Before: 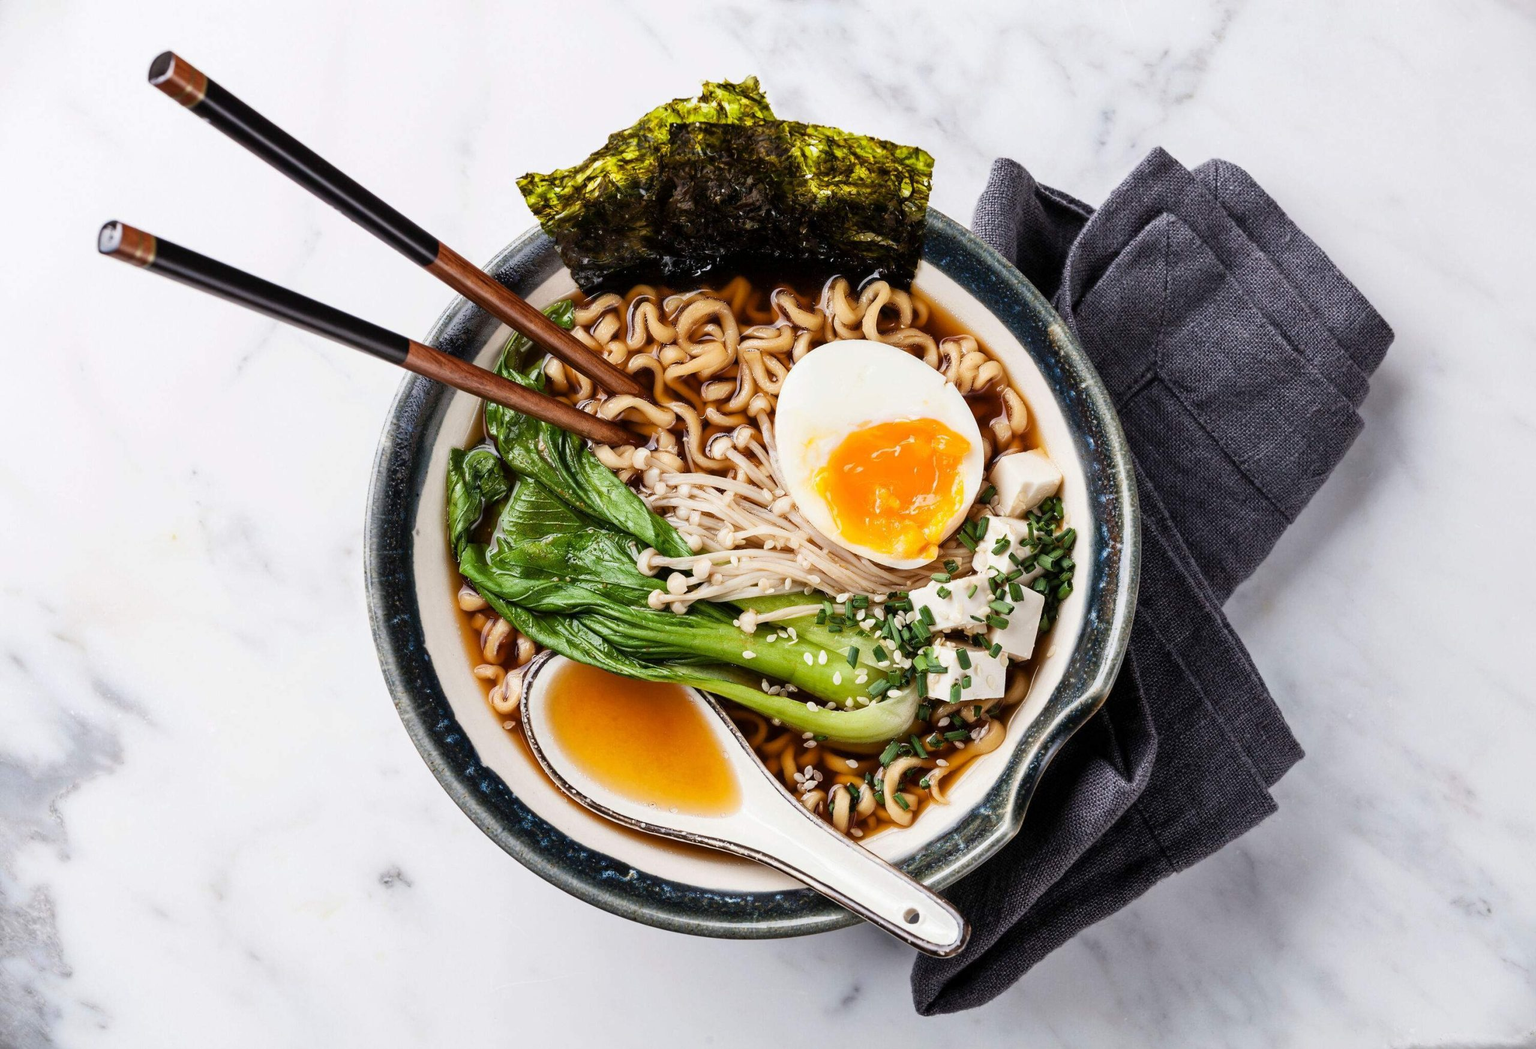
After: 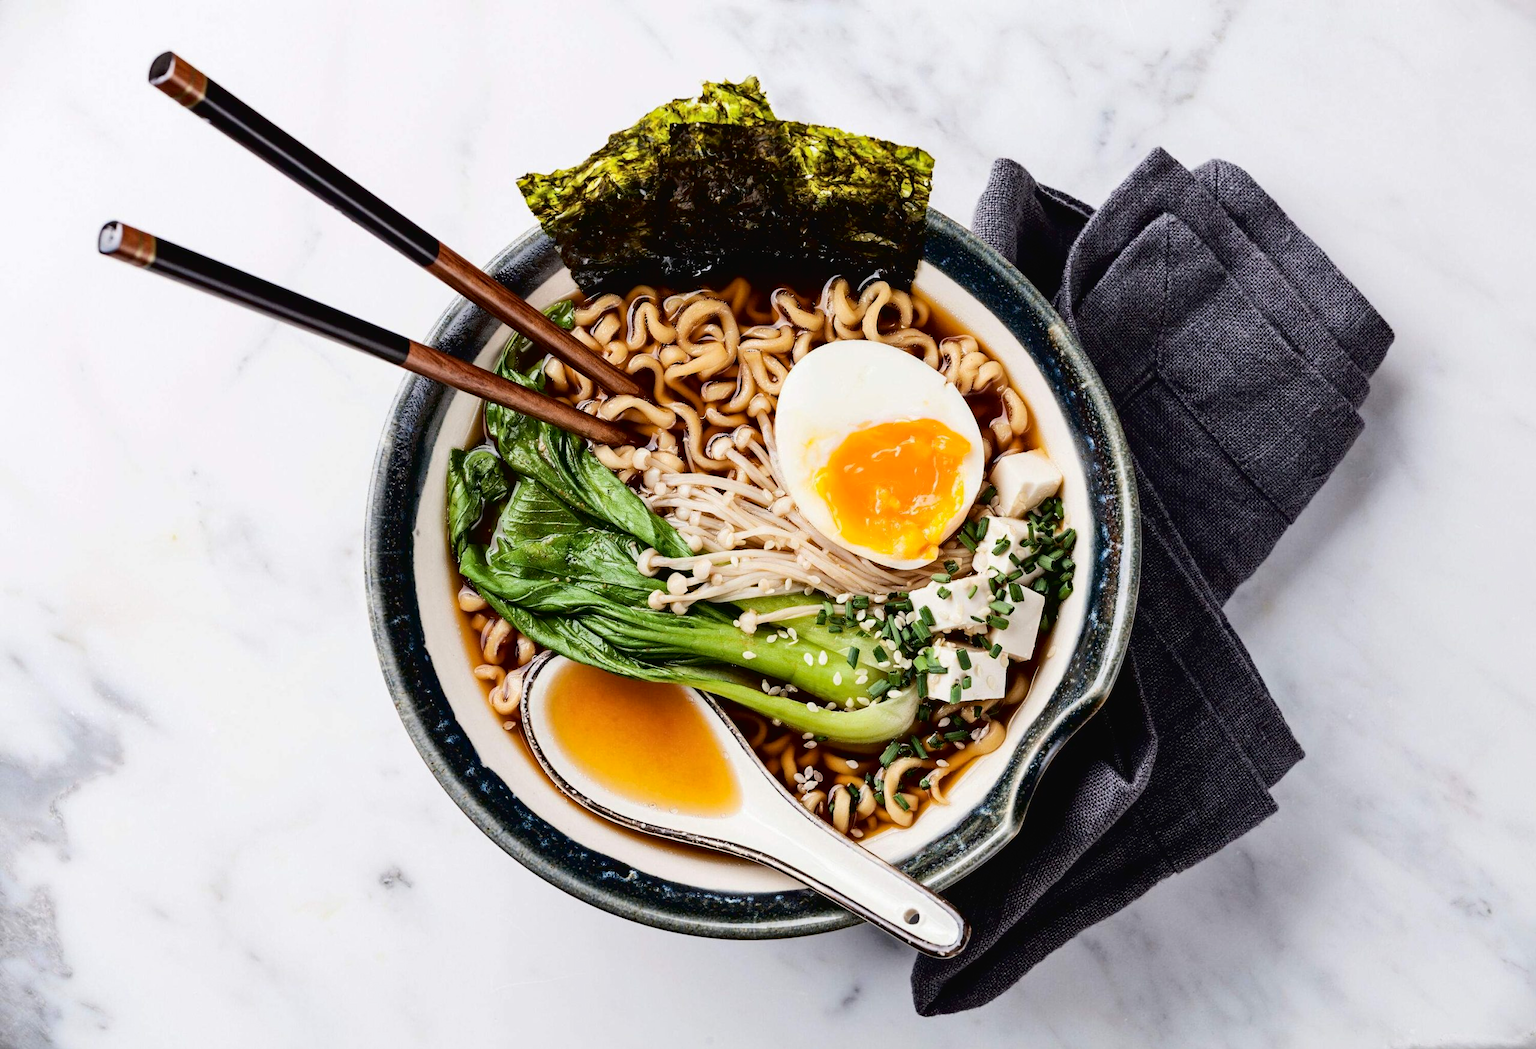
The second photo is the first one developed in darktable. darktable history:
tone curve: curves: ch0 [(0, 0.019) (0.11, 0.036) (0.259, 0.214) (0.378, 0.365) (0.499, 0.529) (1, 1)], color space Lab, independent channels, preserve colors none
haze removal: adaptive false
